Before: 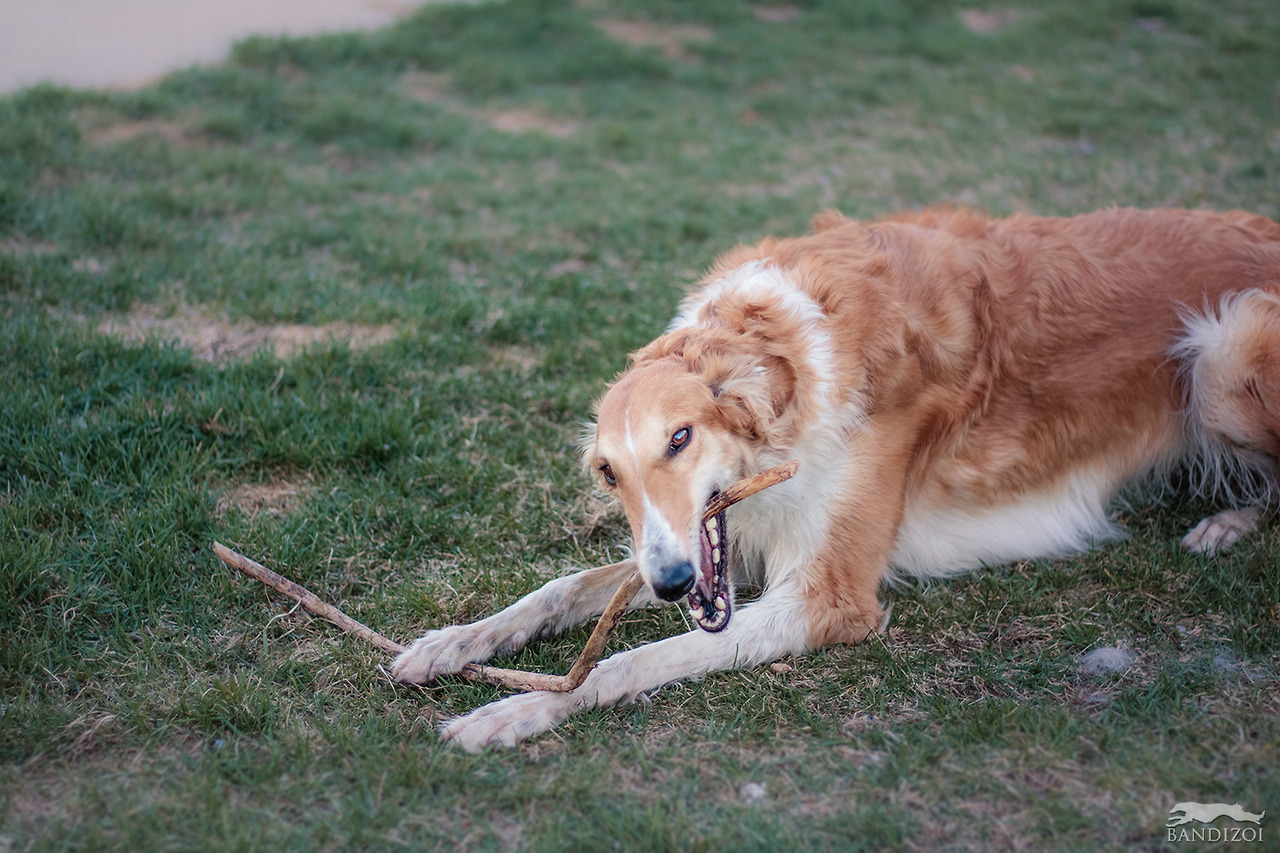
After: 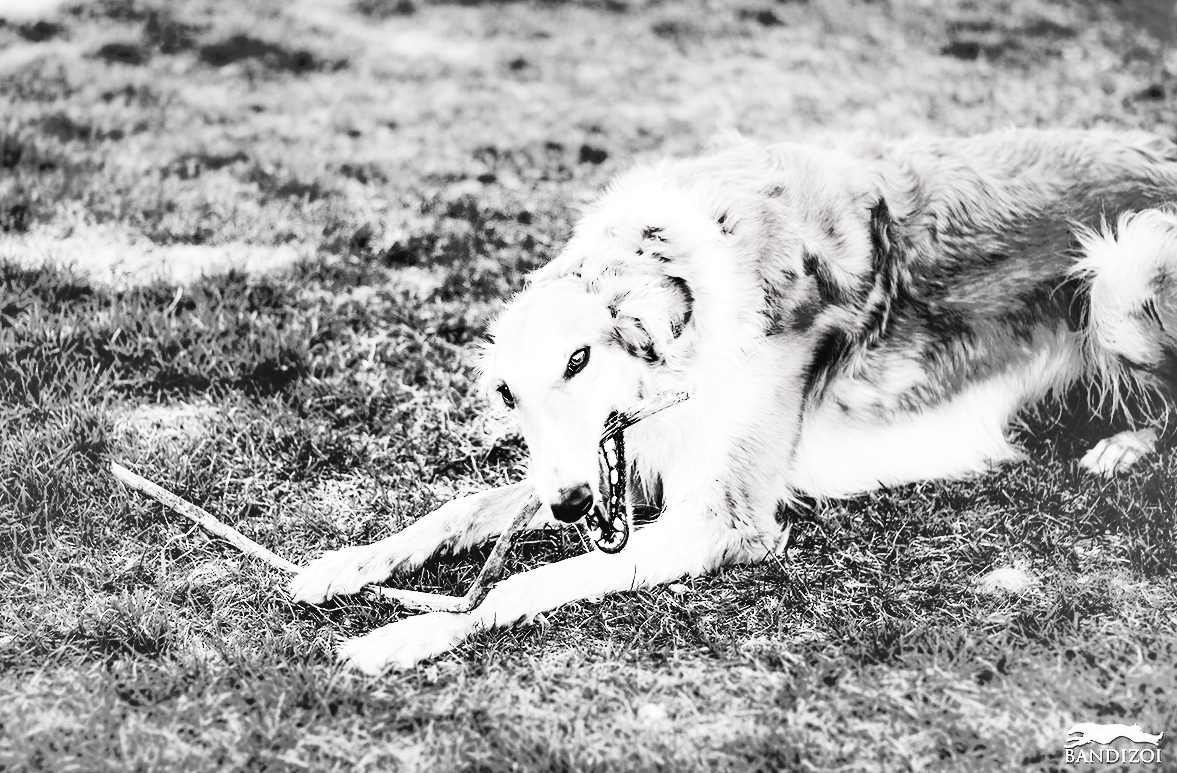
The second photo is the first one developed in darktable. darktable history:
contrast brightness saturation: contrast 0.569, brightness 0.578, saturation -0.331
shadows and highlights: shadows 21.04, highlights -82.2, soften with gaussian
exposure: black level correction 0, exposure 1.471 EV, compensate highlight preservation false
filmic rgb: black relative exposure -5.11 EV, white relative exposure 3.55 EV, hardness 3.17, contrast 1.387, highlights saturation mix -49.15%, preserve chrominance no, color science v5 (2021)
crop and rotate: left 7.989%, top 9.282%
tone curve: curves: ch0 [(0, 0) (0.003, 0.313) (0.011, 0.317) (0.025, 0.317) (0.044, 0.322) (0.069, 0.327) (0.1, 0.335) (0.136, 0.347) (0.177, 0.364) (0.224, 0.384) (0.277, 0.421) (0.335, 0.459) (0.399, 0.501) (0.468, 0.554) (0.543, 0.611) (0.623, 0.679) (0.709, 0.751) (0.801, 0.804) (0.898, 0.844) (1, 1)], preserve colors none
